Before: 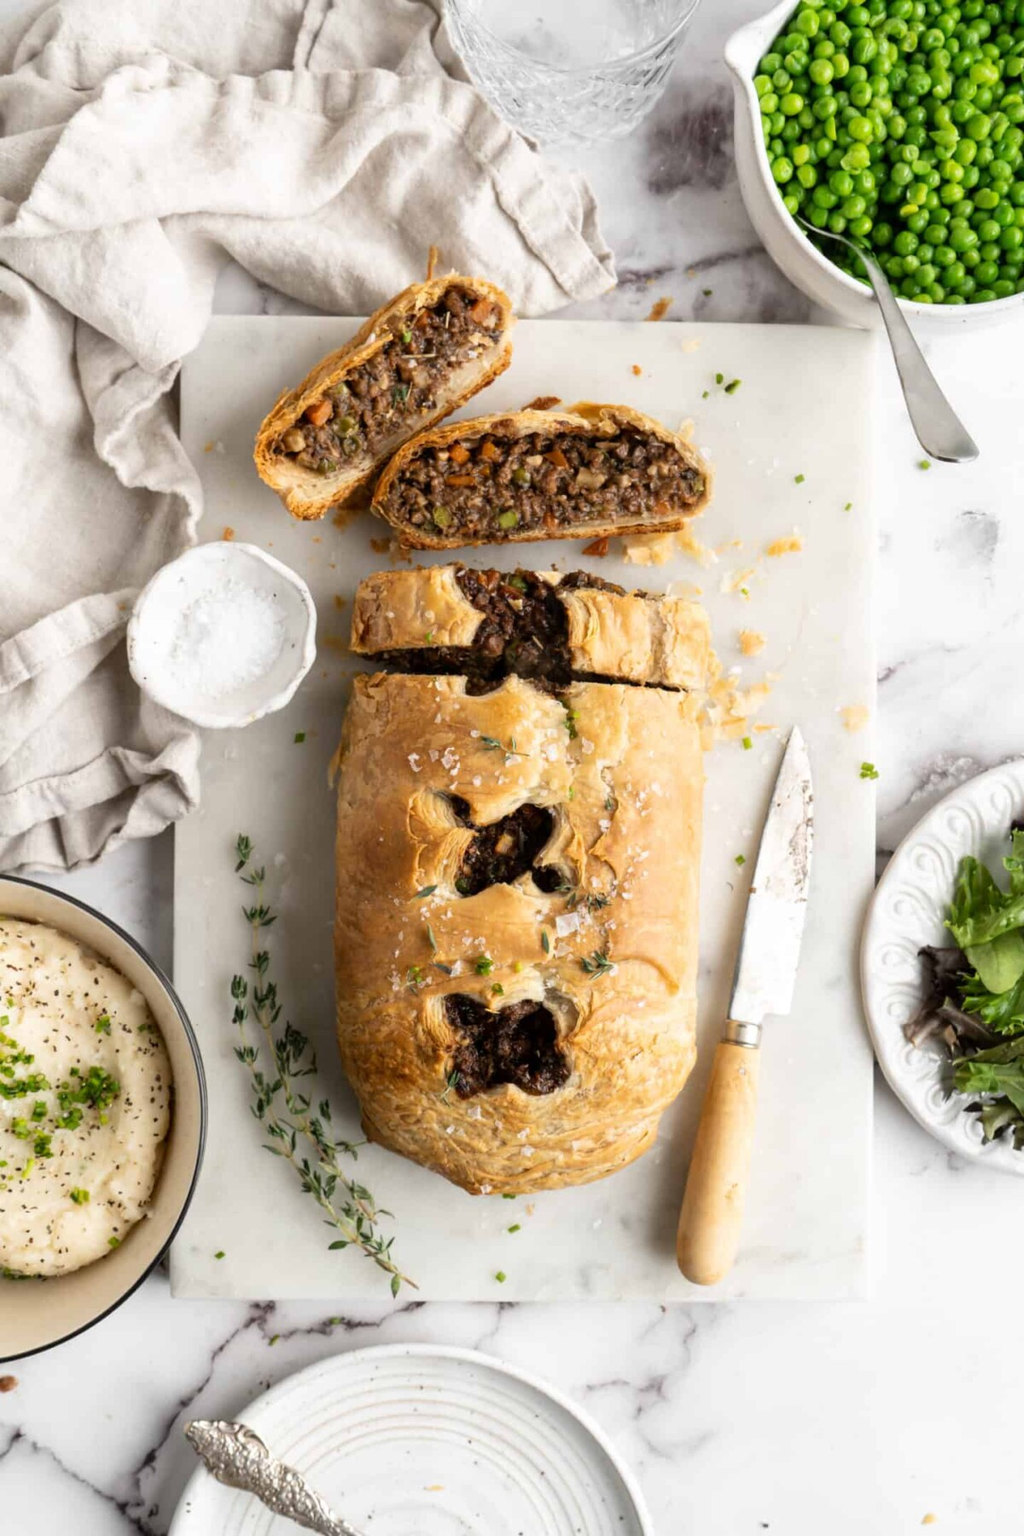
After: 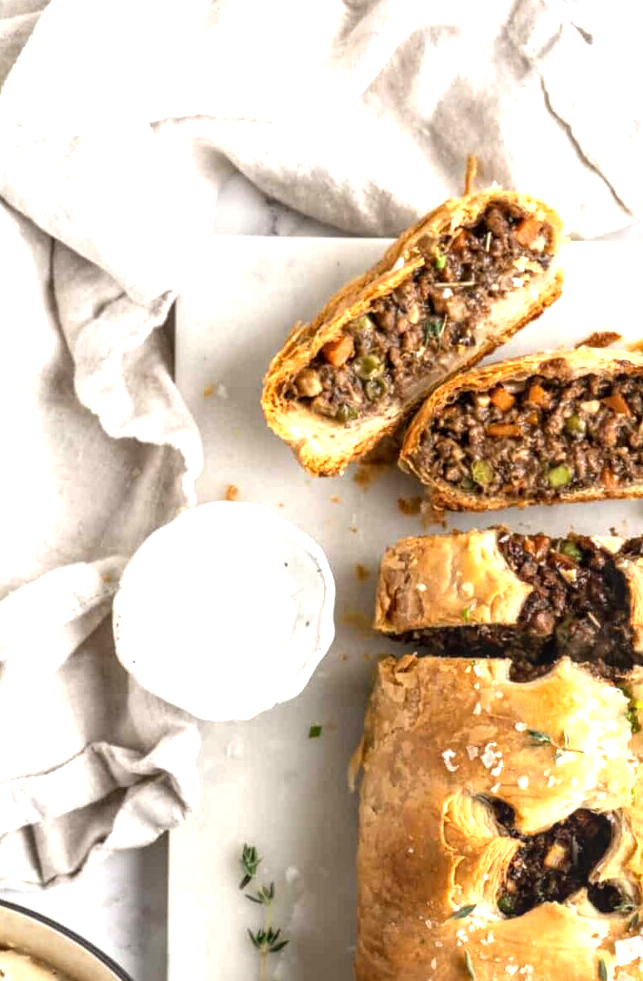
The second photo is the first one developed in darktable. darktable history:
crop and rotate: left 3.025%, top 7.399%, right 43.32%, bottom 38.086%
local contrast: detail 130%
exposure: black level correction 0, exposure 0.831 EV, compensate highlight preservation false
